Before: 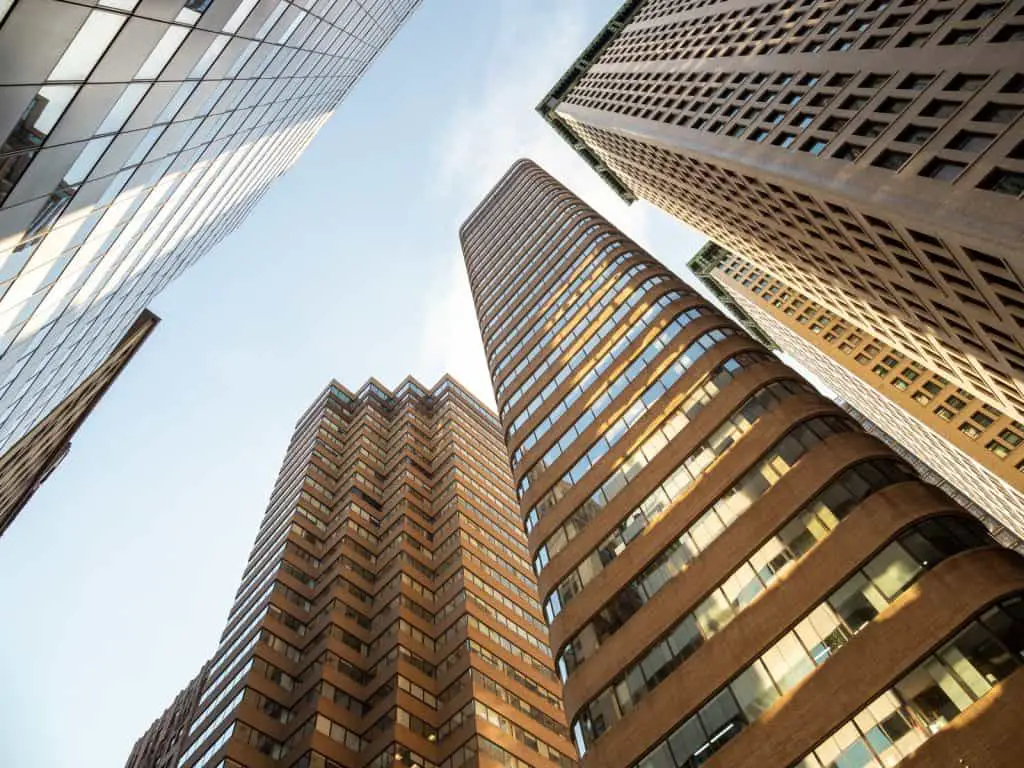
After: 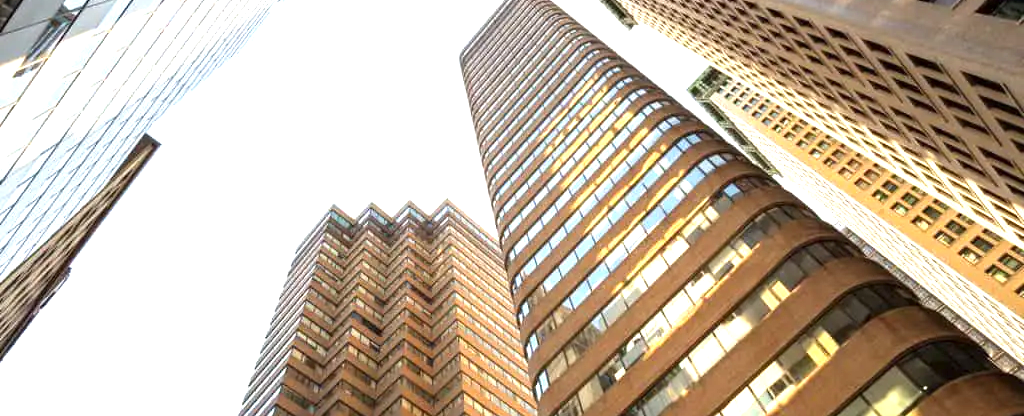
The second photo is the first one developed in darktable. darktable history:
crop and rotate: top 22.905%, bottom 22.916%
exposure: exposure 0.943 EV, compensate highlight preservation false
